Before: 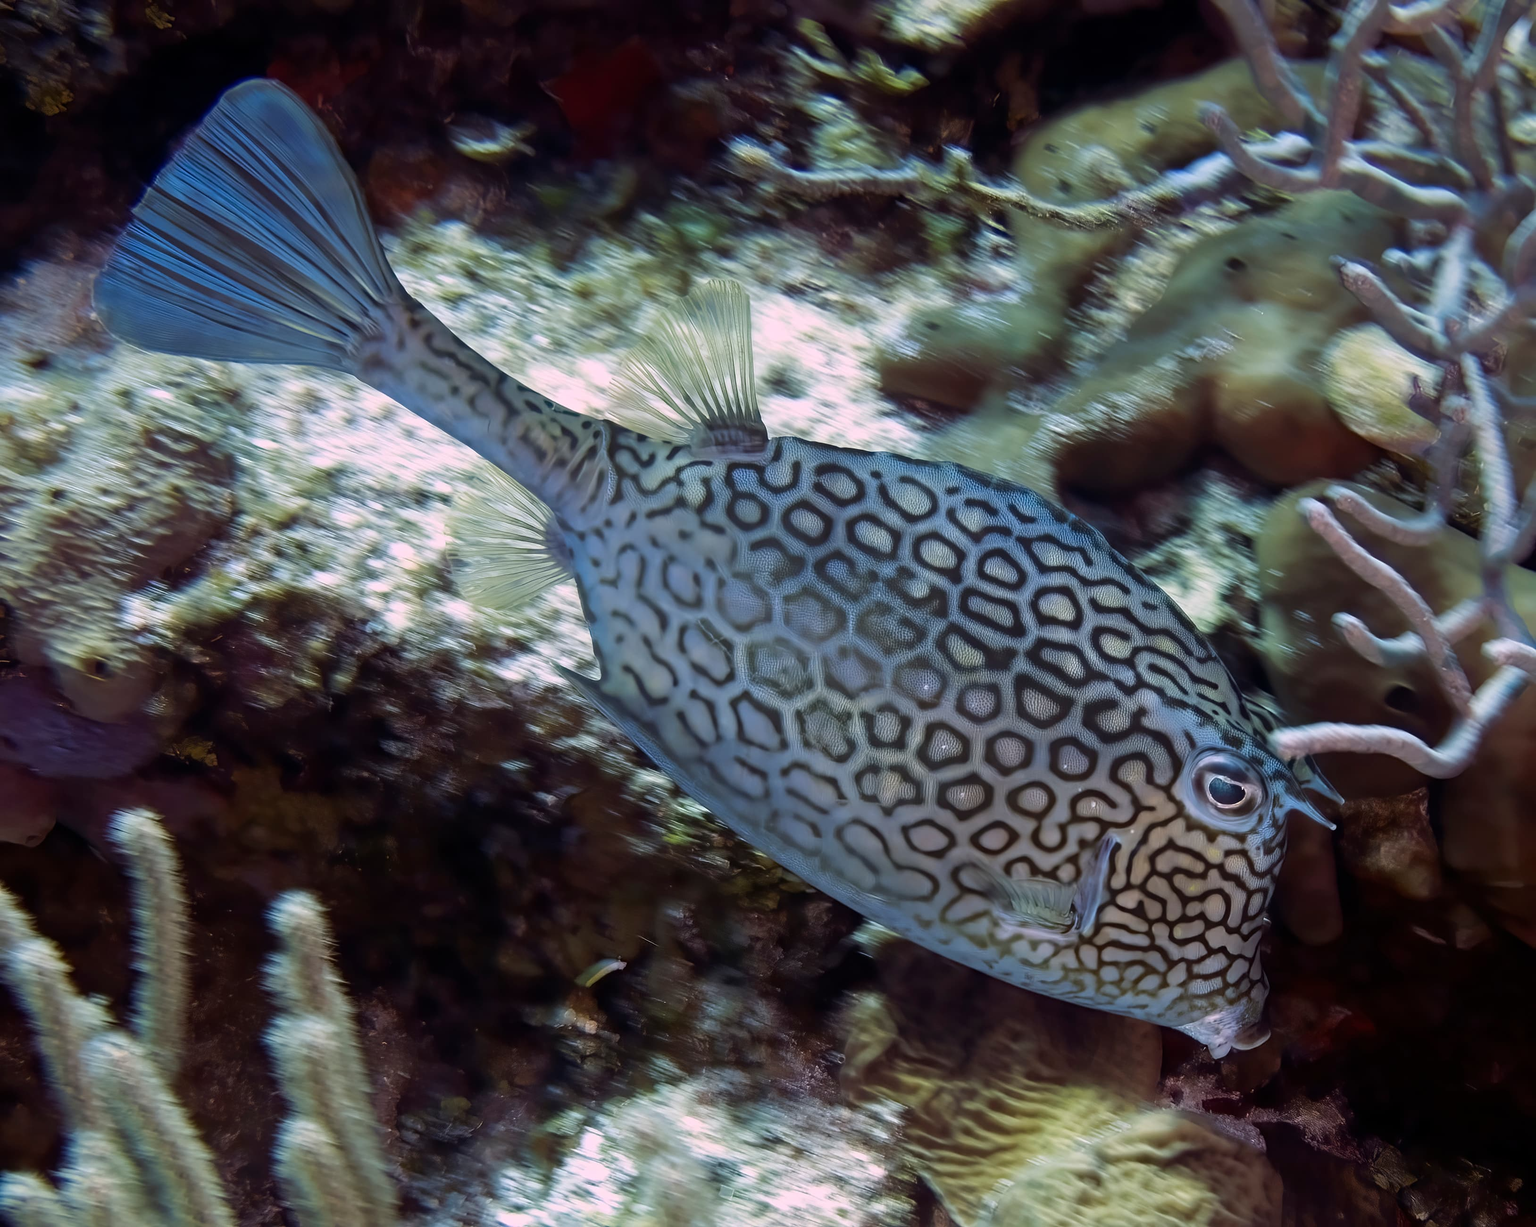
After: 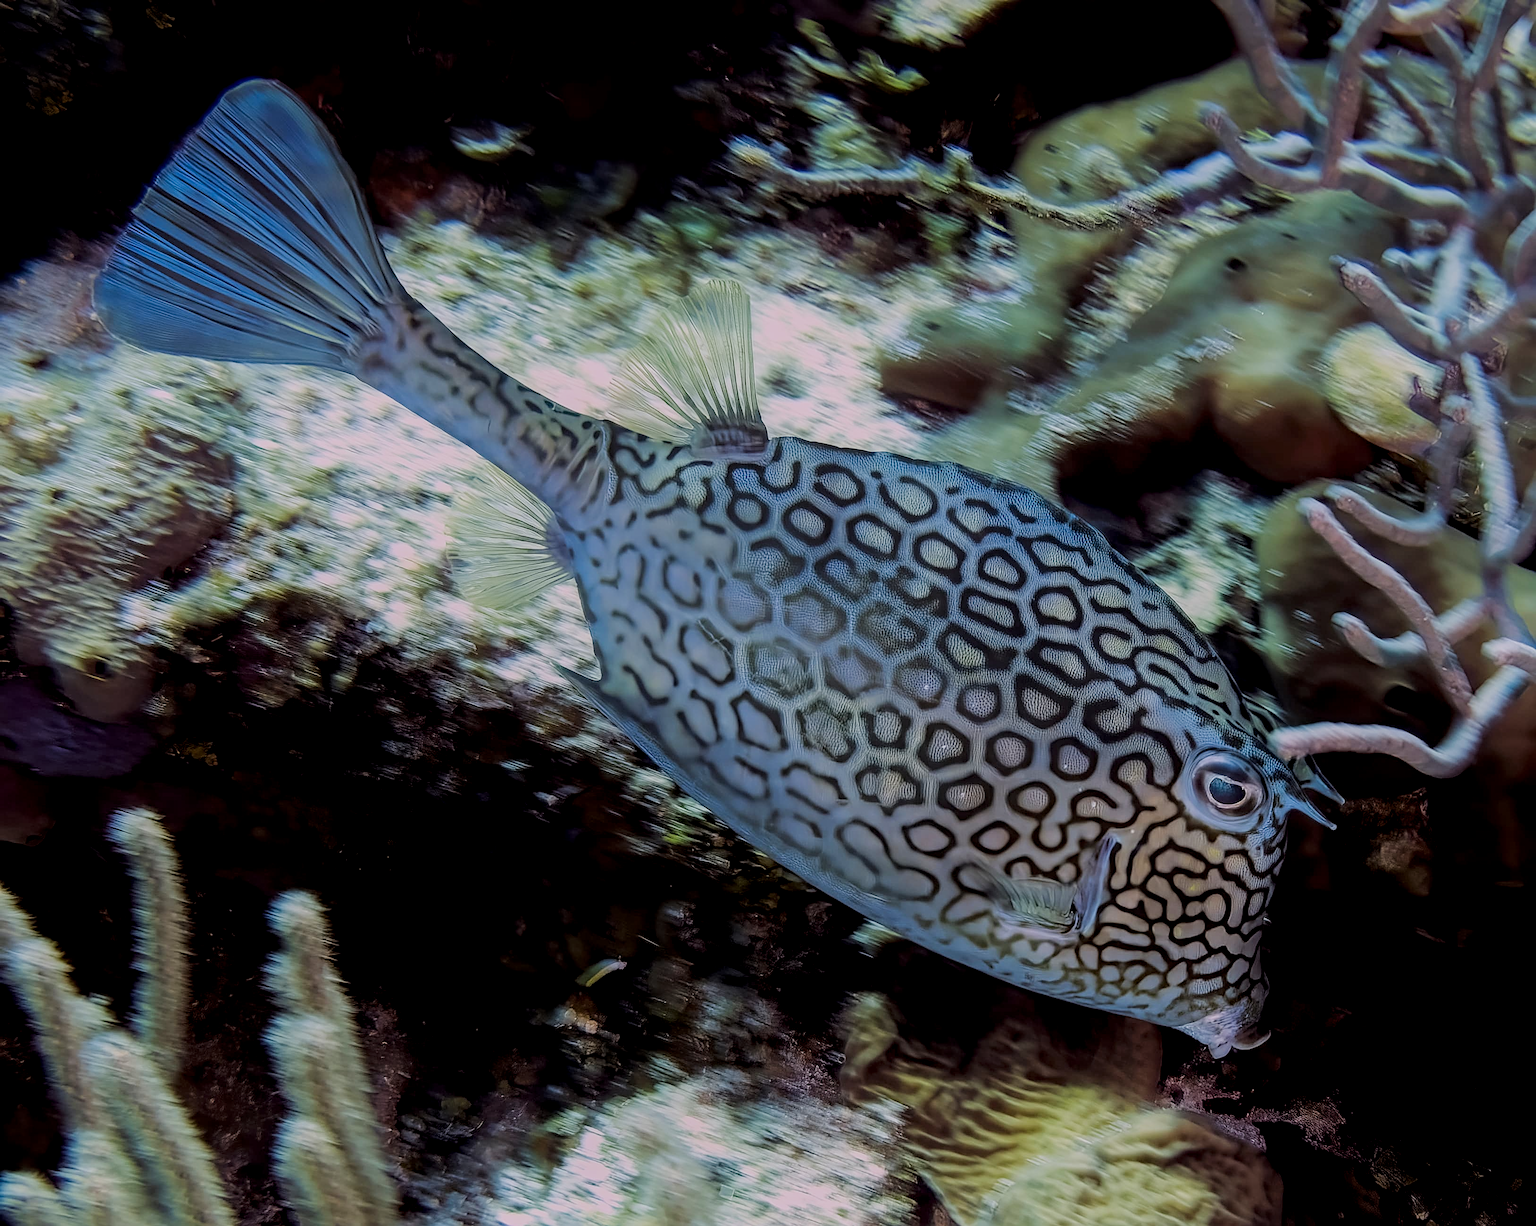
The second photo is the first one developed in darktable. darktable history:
contrast brightness saturation: contrast 0.038, saturation 0.157
sharpen: on, module defaults
contrast equalizer: y [[0.439, 0.44, 0.442, 0.457, 0.493, 0.498], [0.5 ×6], [0.5 ×6], [0 ×6], [0 ×6]]
filmic rgb: black relative exposure -6.11 EV, white relative exposure 6.97 EV, hardness 2.24
tone equalizer: edges refinement/feathering 500, mask exposure compensation -1.57 EV, preserve details no
local contrast: highlights 41%, shadows 60%, detail 136%, midtone range 0.514
